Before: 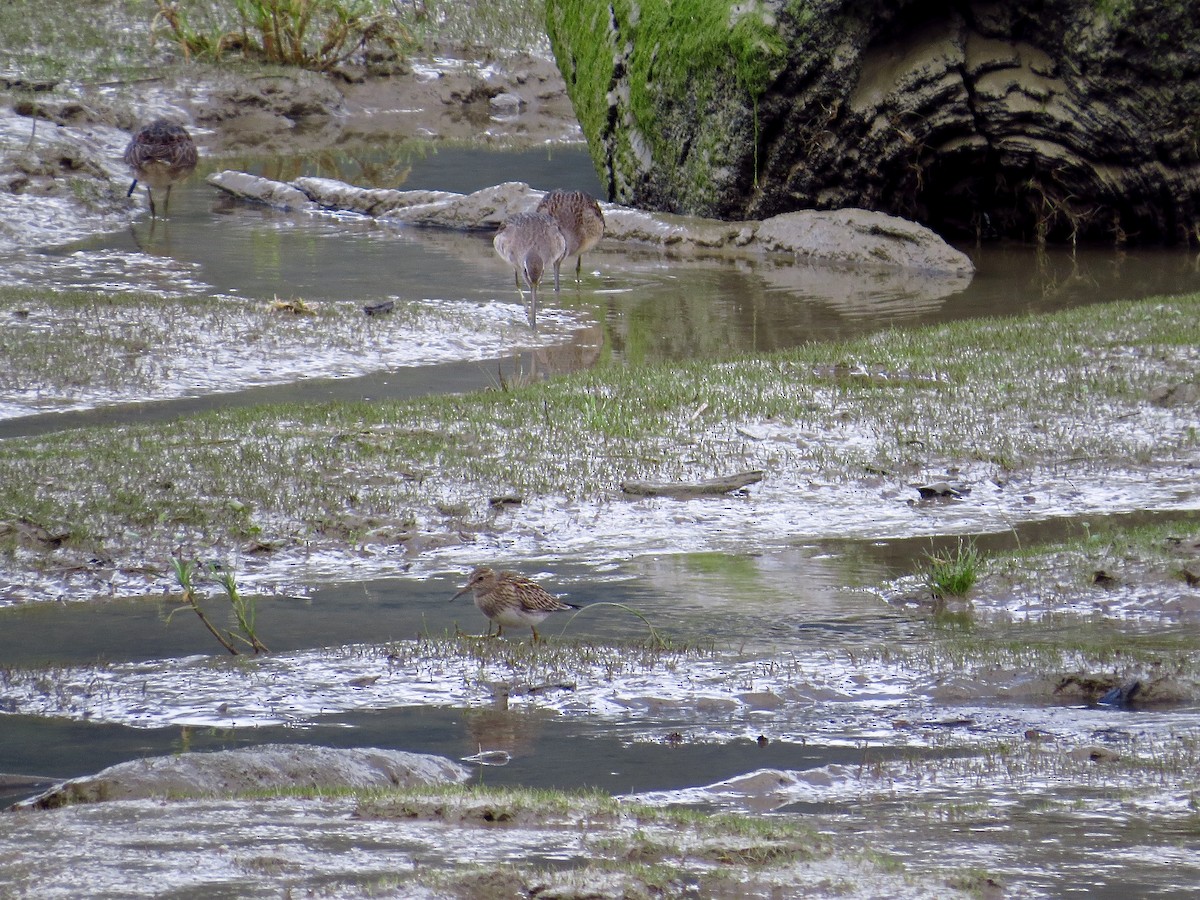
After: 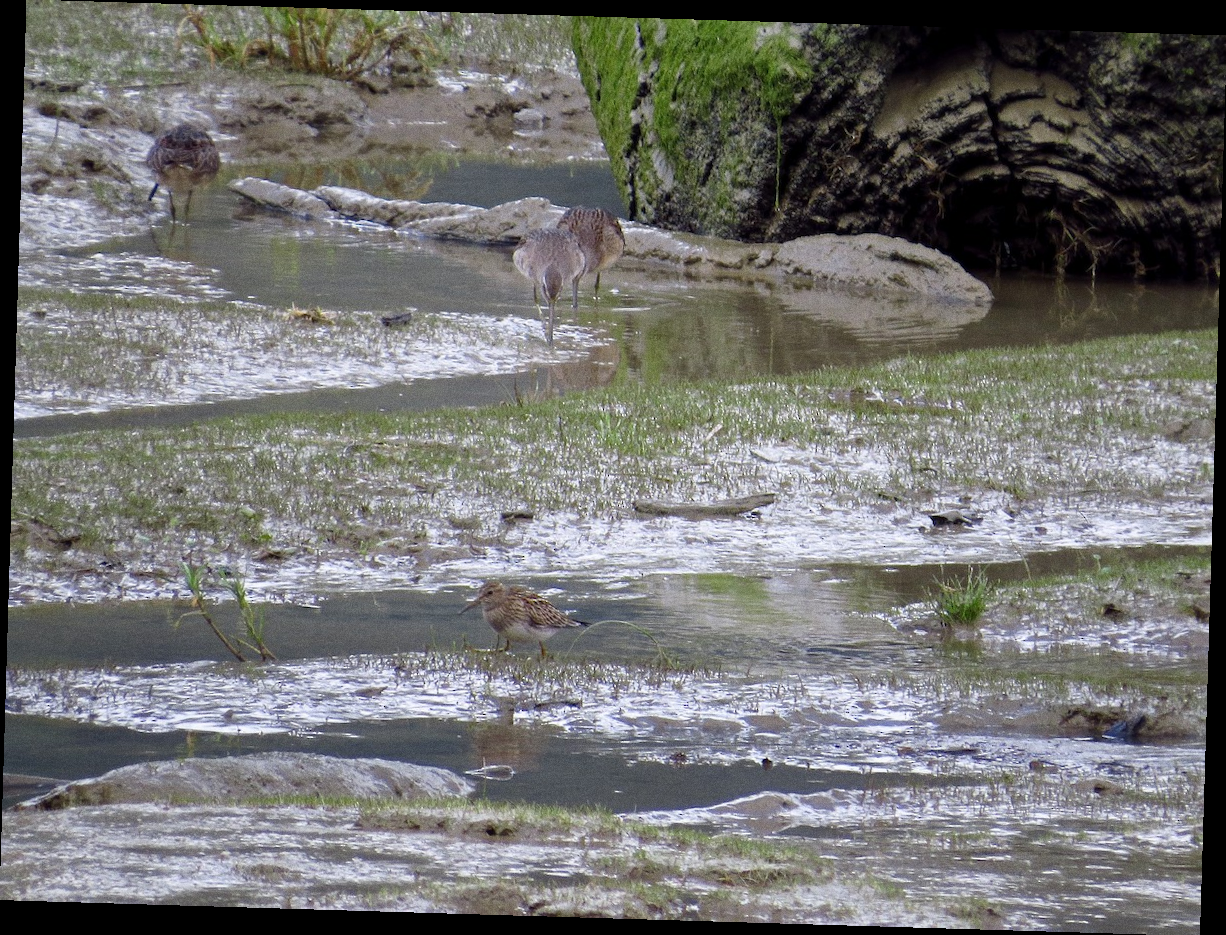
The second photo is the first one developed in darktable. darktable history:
grain: coarseness 0.09 ISO
rotate and perspective: rotation 1.72°, automatic cropping off
